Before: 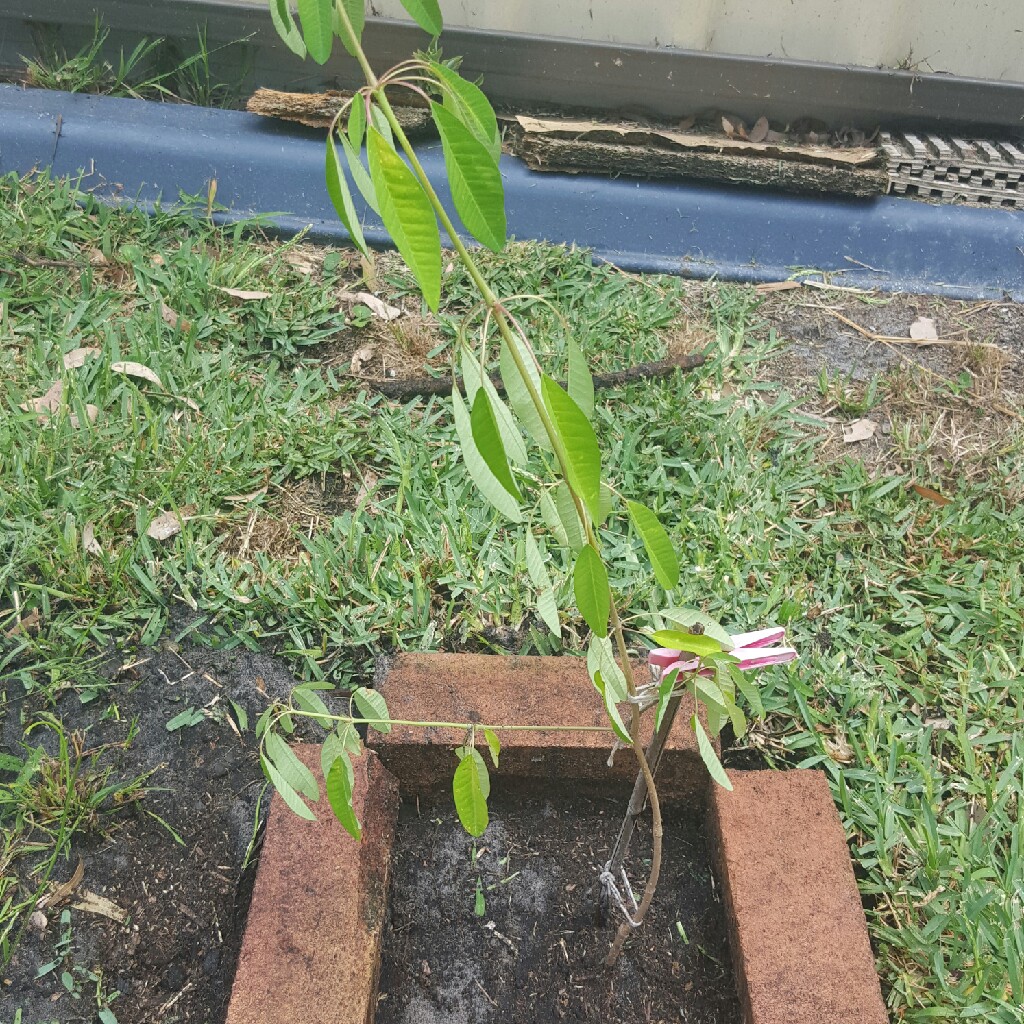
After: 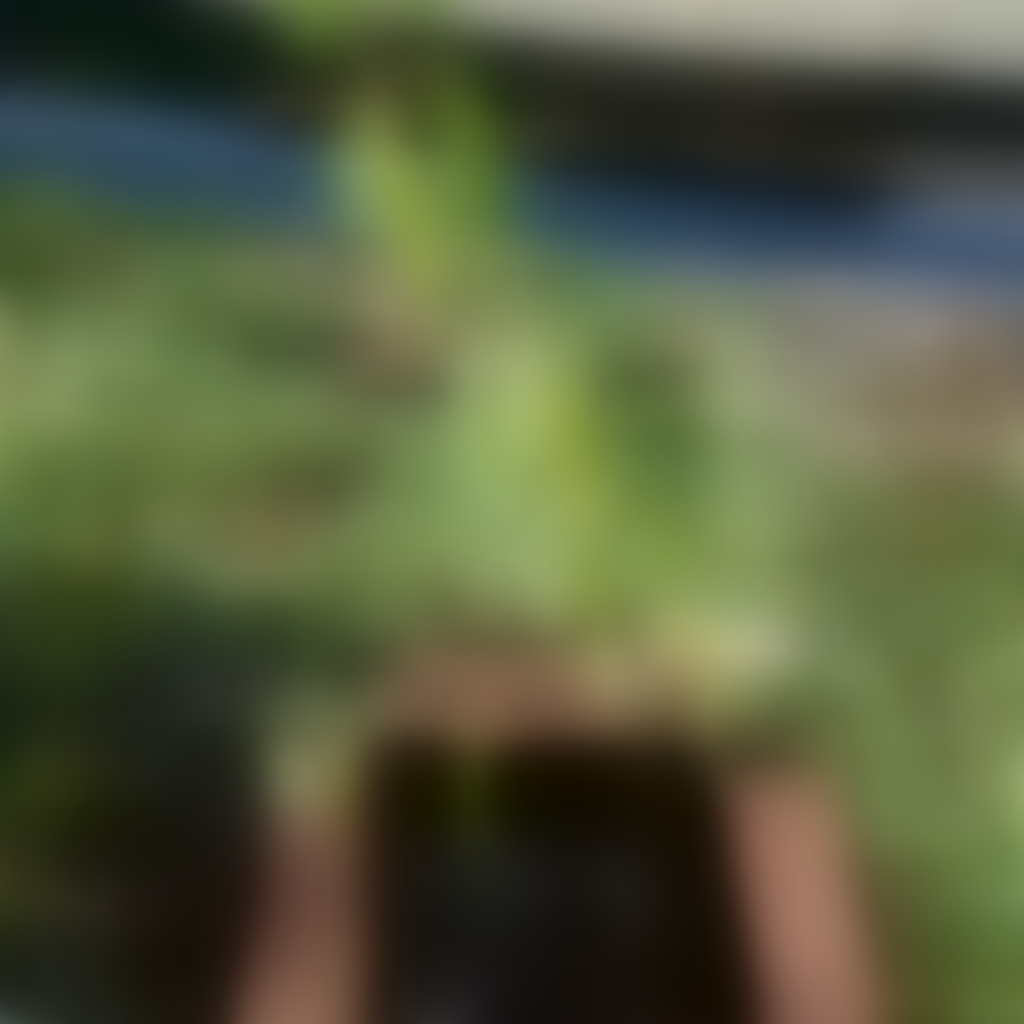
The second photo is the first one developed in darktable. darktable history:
exposure: black level correction -0.001, exposure 0.08 EV, compensate highlight preservation false
lowpass: radius 31.92, contrast 1.72, brightness -0.98, saturation 0.94
color zones: curves: ch1 [(0, 0.469) (0.072, 0.457) (0.243, 0.494) (0.429, 0.5) (0.571, 0.5) (0.714, 0.5) (0.857, 0.5) (1, 0.469)]; ch2 [(0, 0.499) (0.143, 0.467) (0.242, 0.436) (0.429, 0.493) (0.571, 0.5) (0.714, 0.5) (0.857, 0.5) (1, 0.499)]
velvia: on, module defaults
